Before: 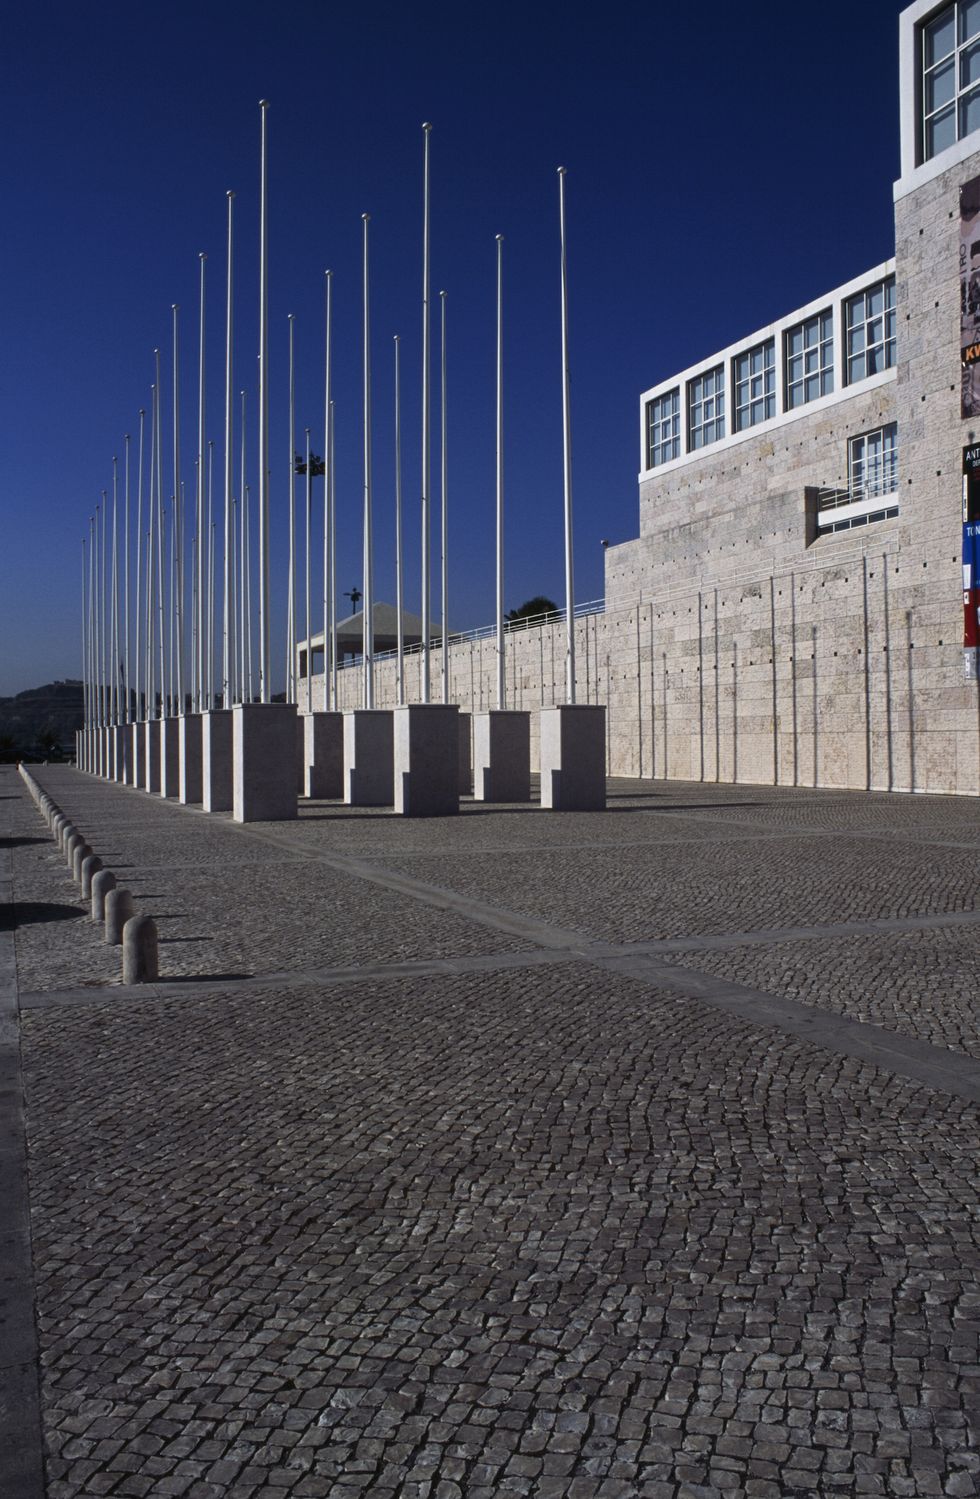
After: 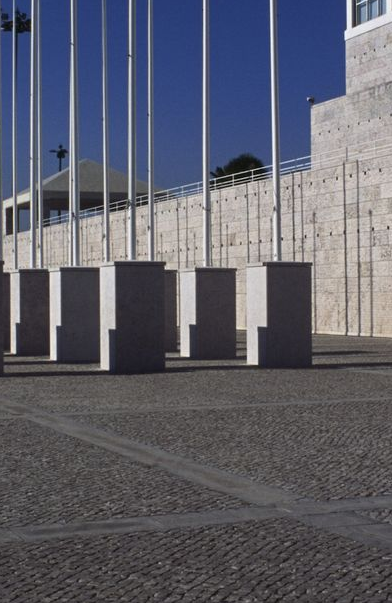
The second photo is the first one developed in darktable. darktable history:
crop: left 30.017%, top 29.564%, right 29.978%, bottom 30.204%
